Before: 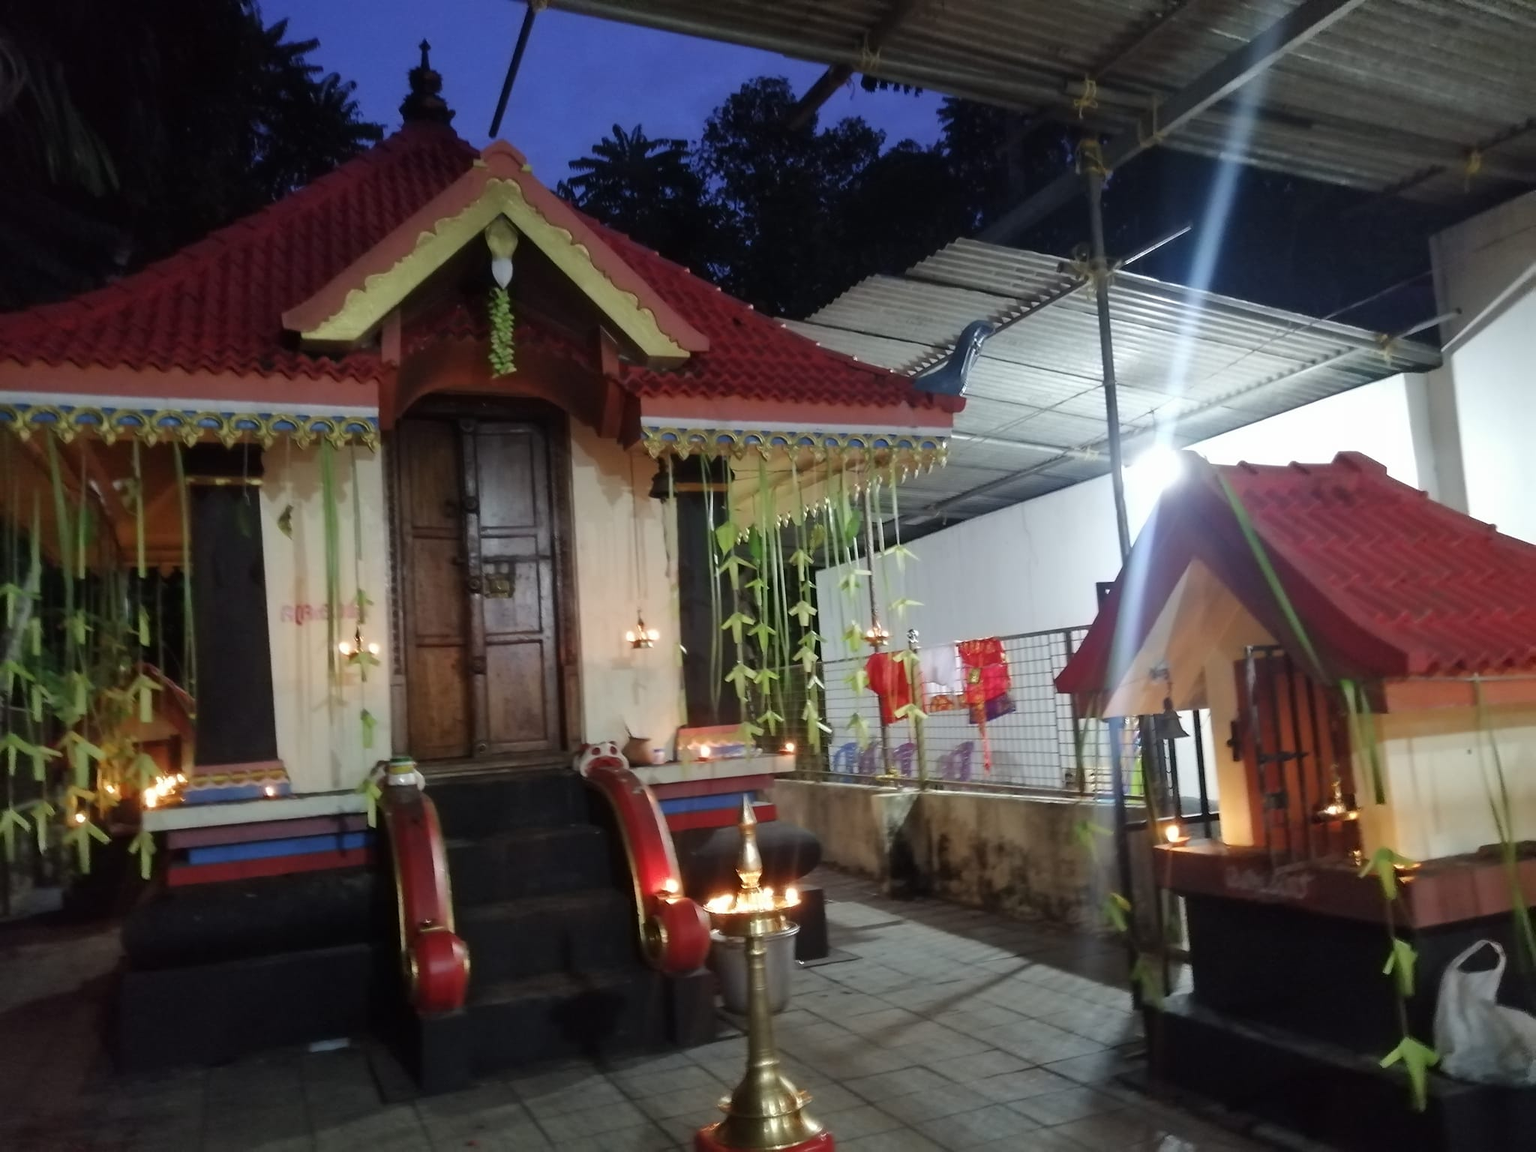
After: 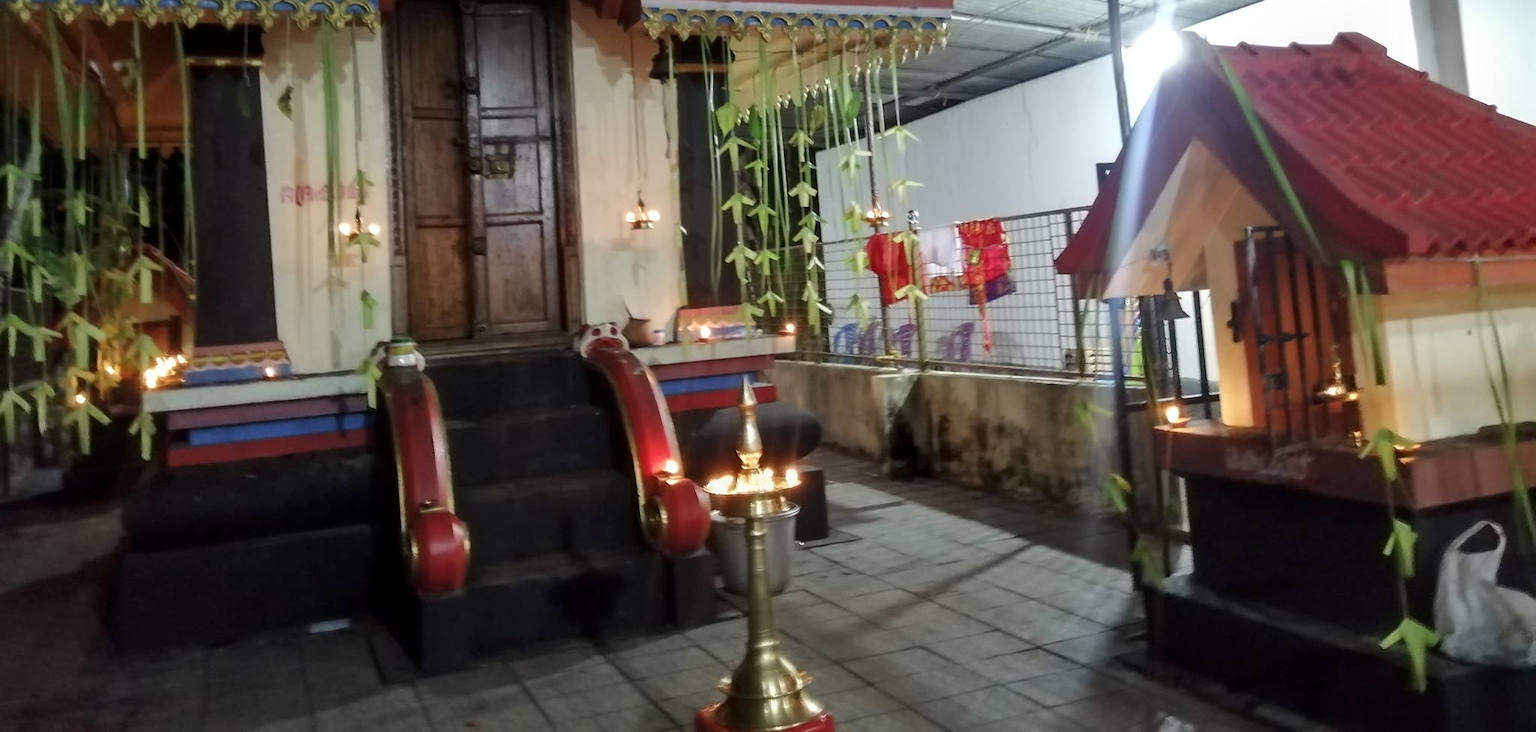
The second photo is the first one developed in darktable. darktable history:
crop and rotate: top 36.435%
local contrast: on, module defaults
